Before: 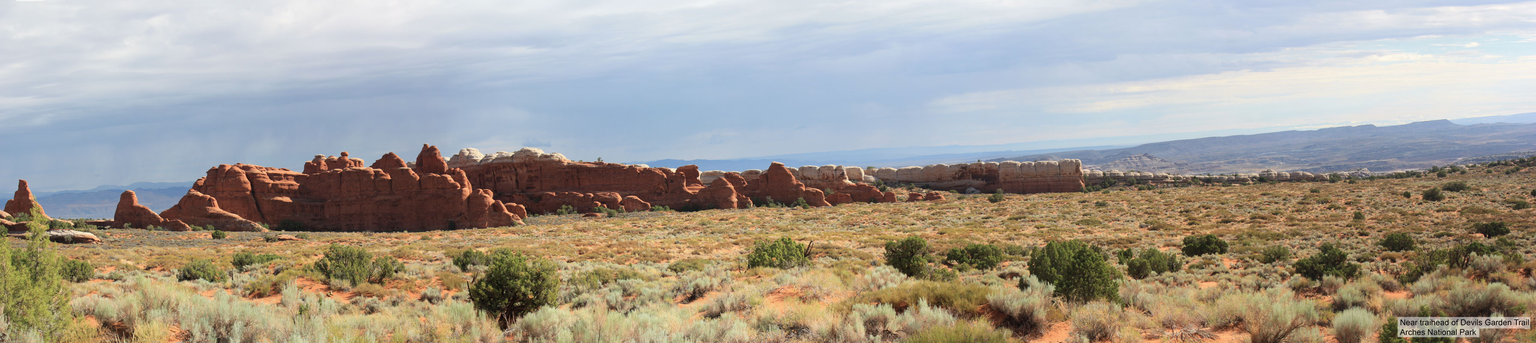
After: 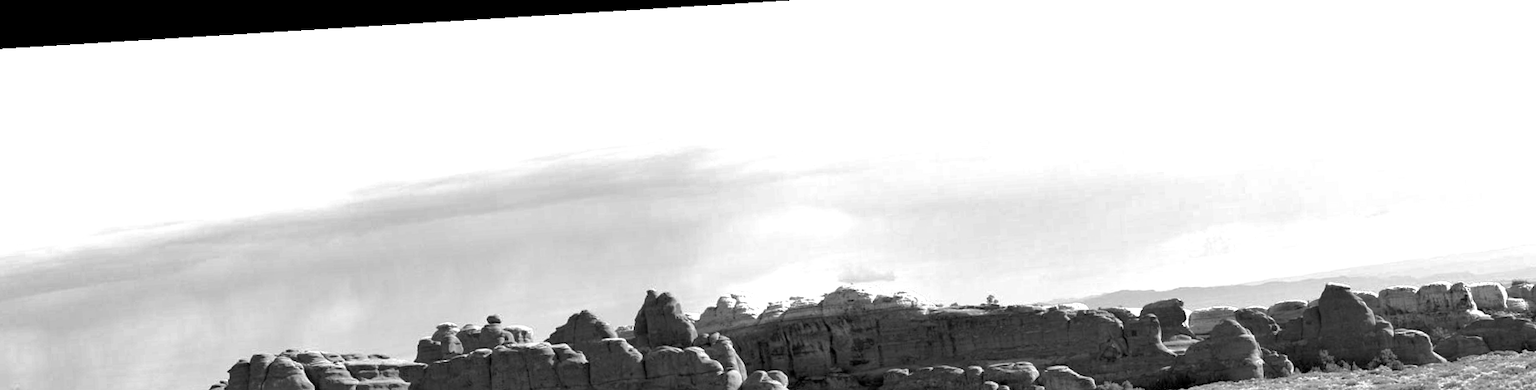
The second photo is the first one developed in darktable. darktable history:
rgb curve: curves: ch0 [(0, 0) (0.175, 0.154) (0.785, 0.663) (1, 1)]
crop and rotate: left 3.047%, top 7.509%, right 42.236%, bottom 37.598%
shadows and highlights: low approximation 0.01, soften with gaussian
contrast brightness saturation: saturation -0.1
rotate and perspective: rotation -3.52°, crop left 0.036, crop right 0.964, crop top 0.081, crop bottom 0.919
color calibration: output gray [0.22, 0.42, 0.37, 0], gray › normalize channels true, illuminant same as pipeline (D50), adaptation XYZ, x 0.346, y 0.359, gamut compression 0
exposure: black level correction 0.01, exposure 1 EV, compensate highlight preservation false
